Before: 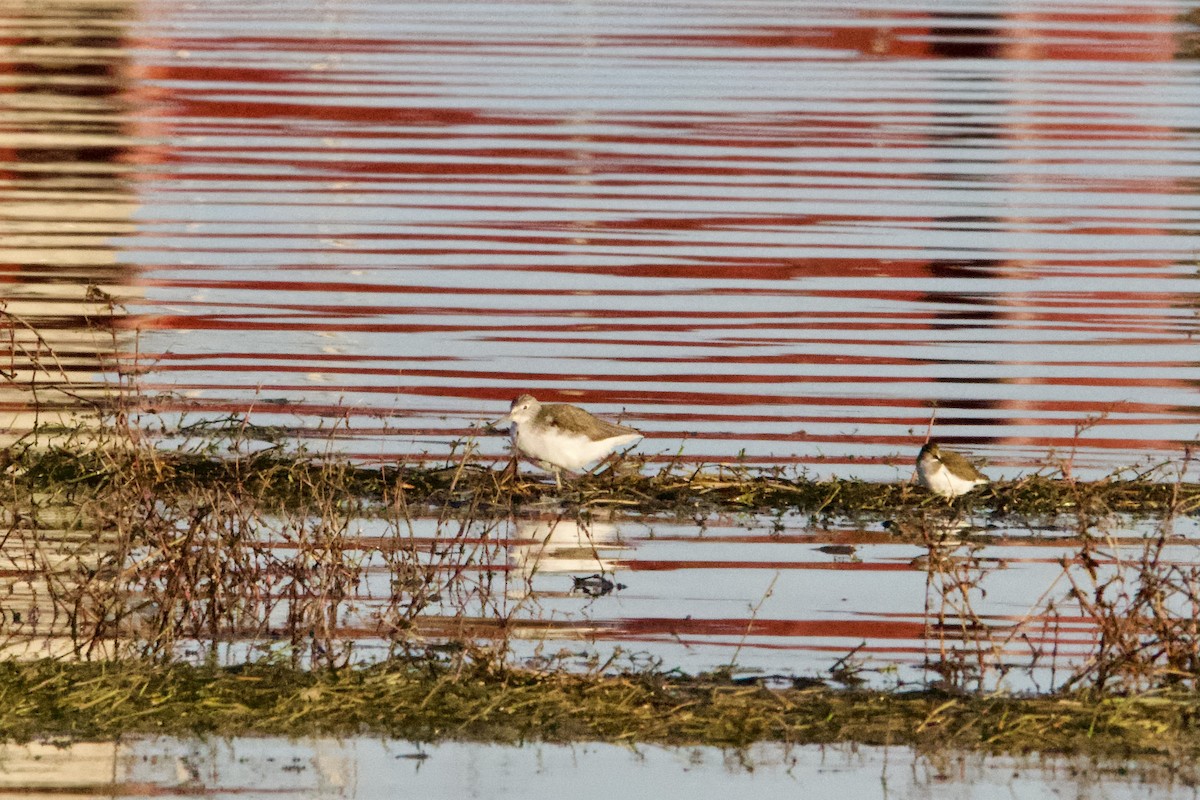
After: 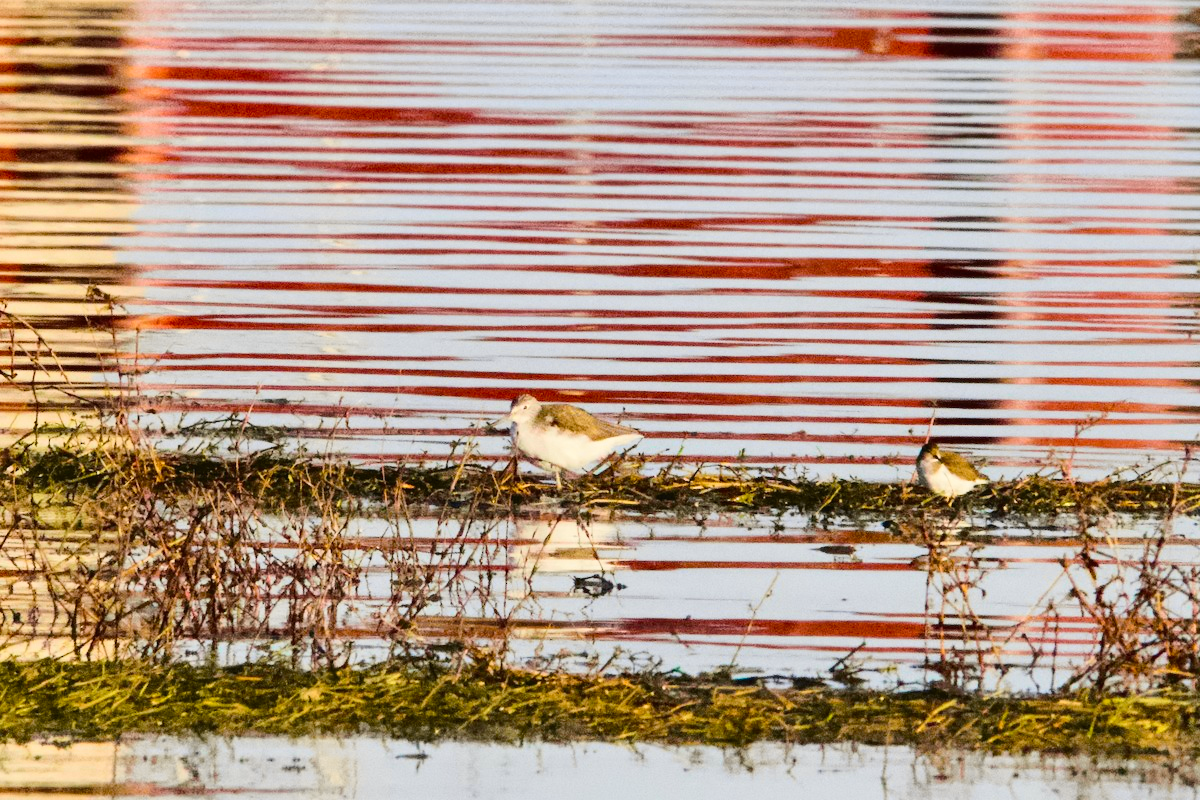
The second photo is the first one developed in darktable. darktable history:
tone curve: curves: ch0 [(0, 0.023) (0.103, 0.087) (0.277, 0.28) (0.46, 0.554) (0.569, 0.68) (0.735, 0.843) (0.994, 0.984)]; ch1 [(0, 0) (0.324, 0.285) (0.456, 0.438) (0.488, 0.497) (0.512, 0.503) (0.535, 0.535) (0.599, 0.606) (0.715, 0.738) (1, 1)]; ch2 [(0, 0) (0.369, 0.388) (0.449, 0.431) (0.478, 0.471) (0.502, 0.503) (0.55, 0.553) (0.603, 0.602) (0.656, 0.713) (1, 1)], color space Lab, independent channels, preserve colors none
